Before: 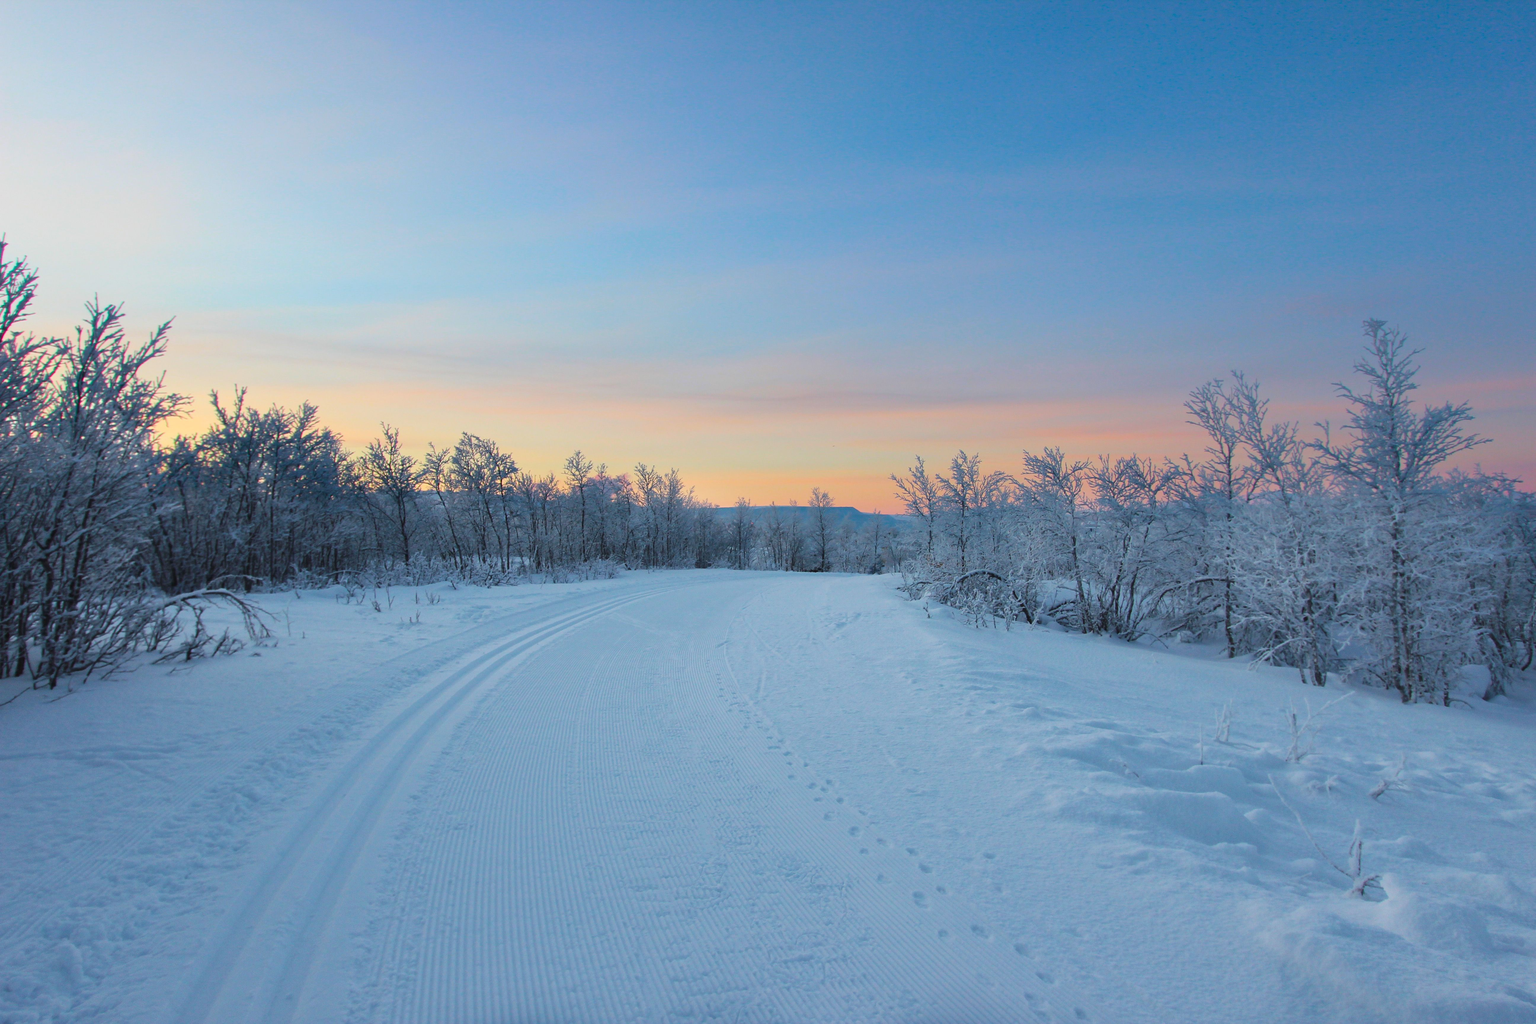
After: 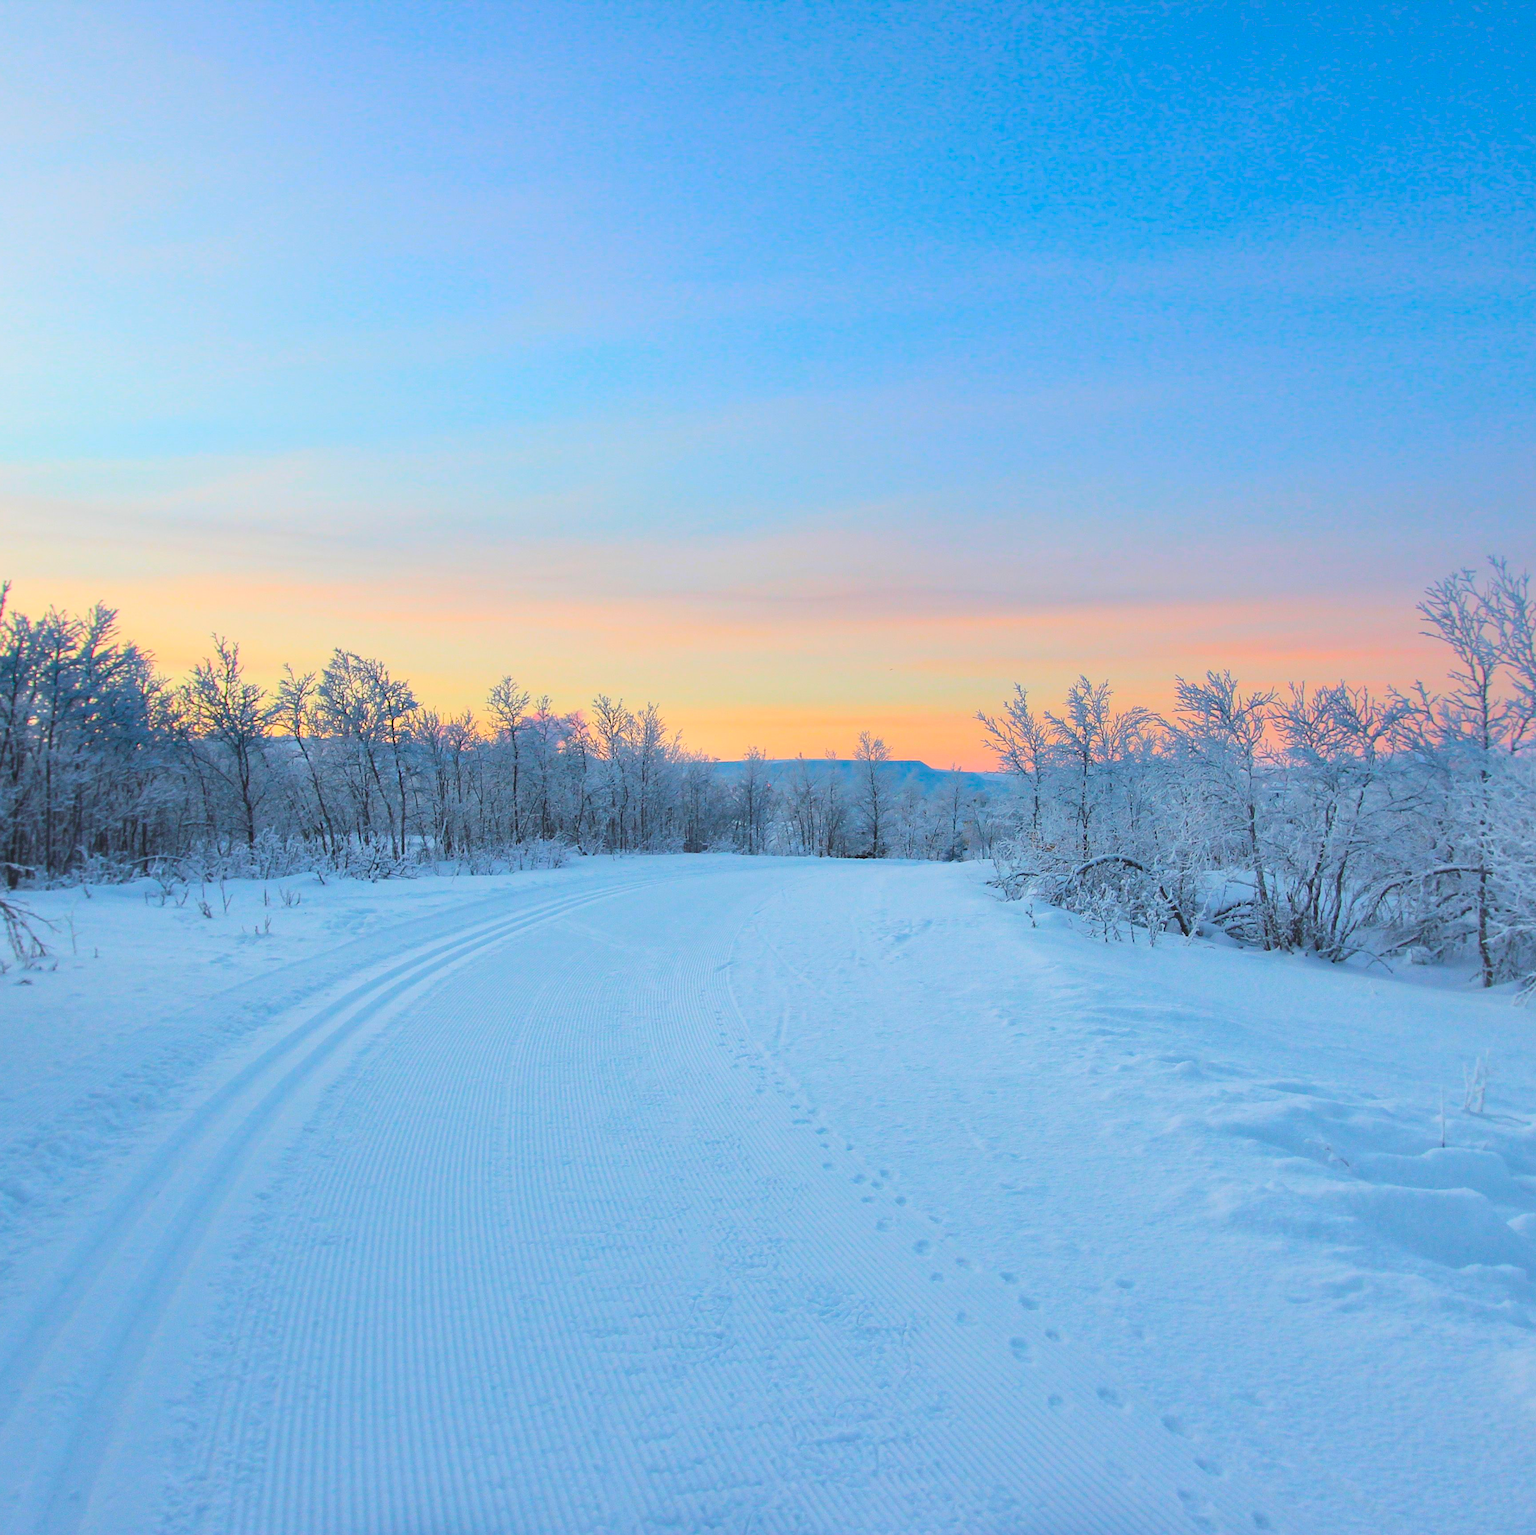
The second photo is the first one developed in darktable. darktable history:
contrast brightness saturation: contrast 0.068, brightness 0.171, saturation 0.403
sharpen: amount 0.216
crop and rotate: left 15.623%, right 17.697%
